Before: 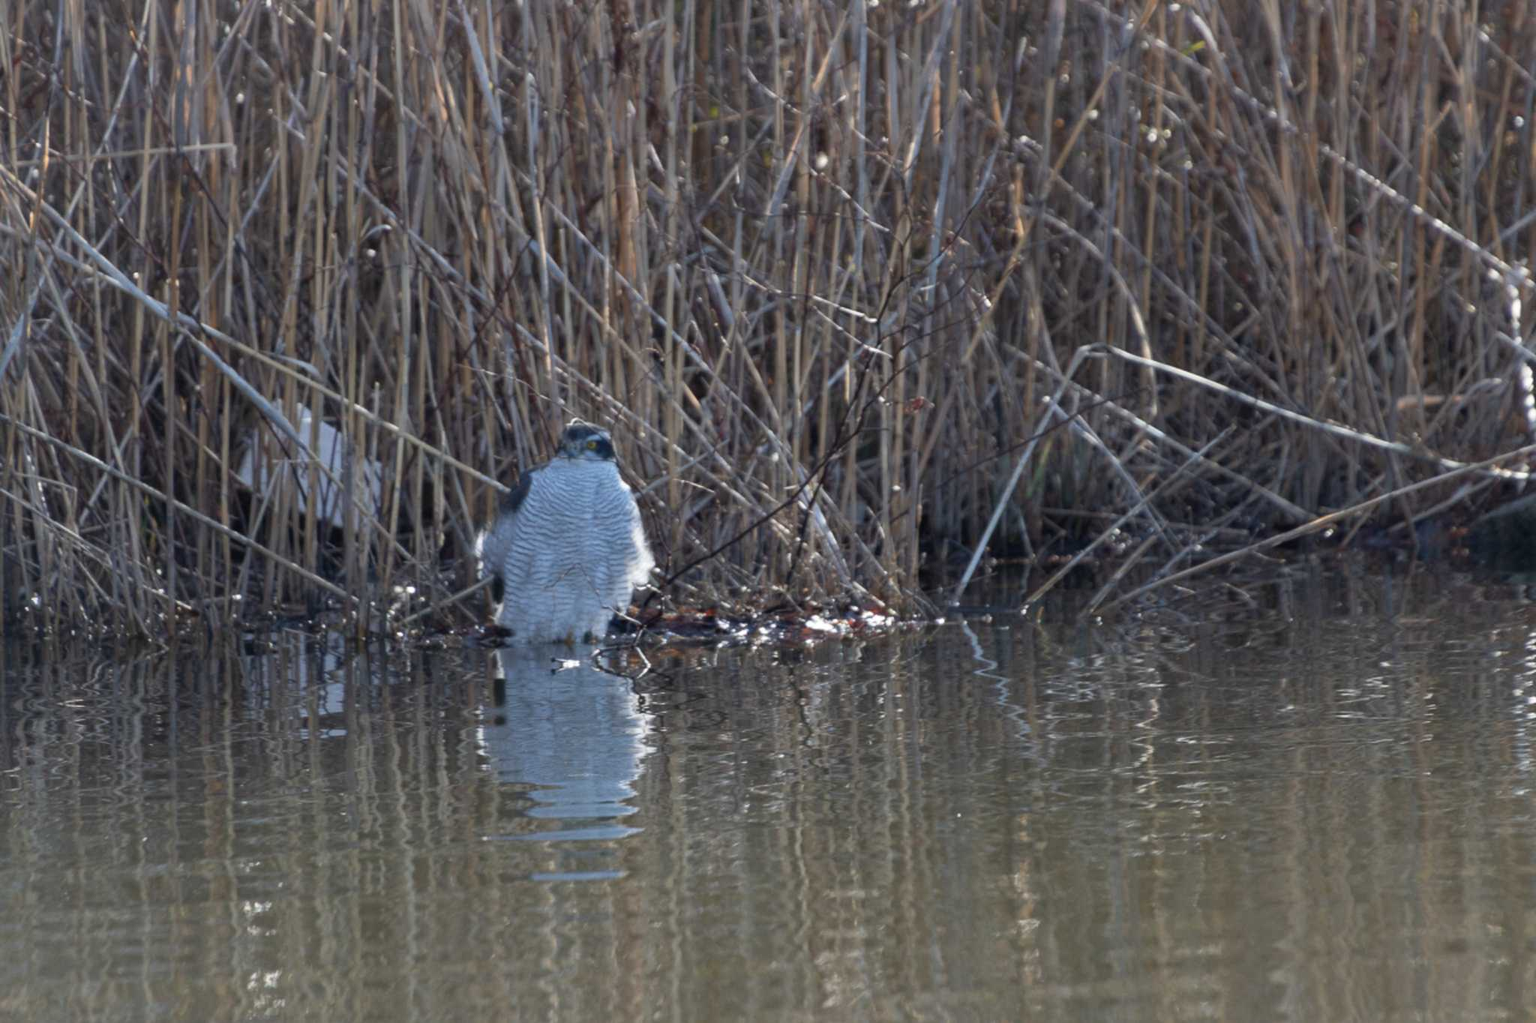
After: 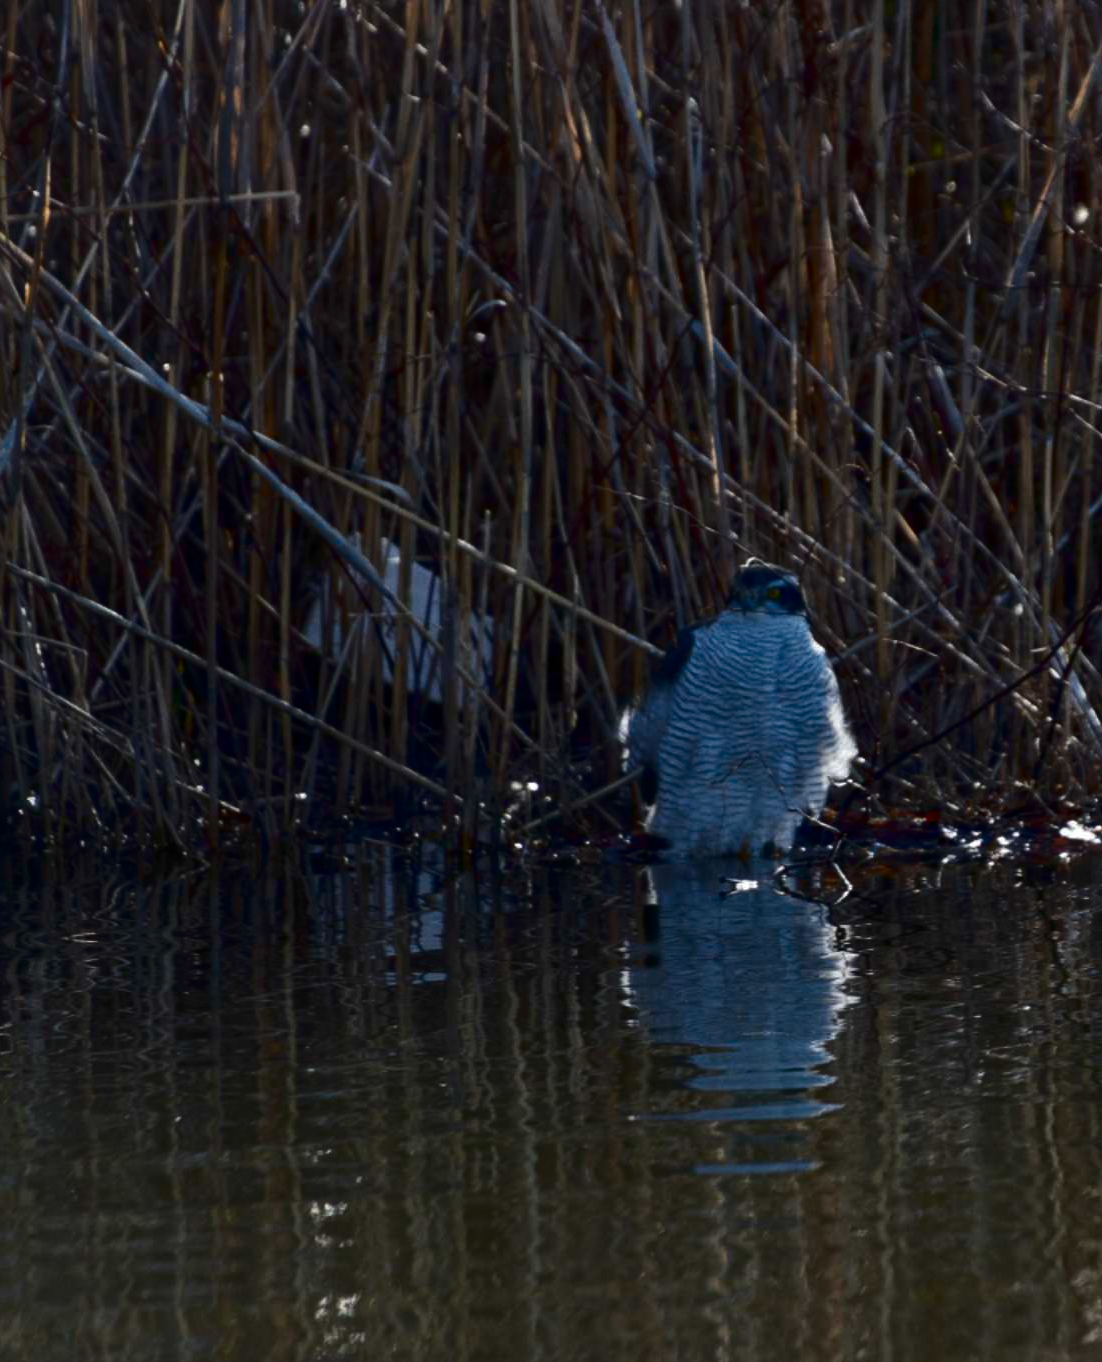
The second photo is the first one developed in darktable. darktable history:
crop: left 0.757%, right 45.407%, bottom 0.091%
contrast brightness saturation: contrast 0.092, brightness -0.584, saturation 0.169
